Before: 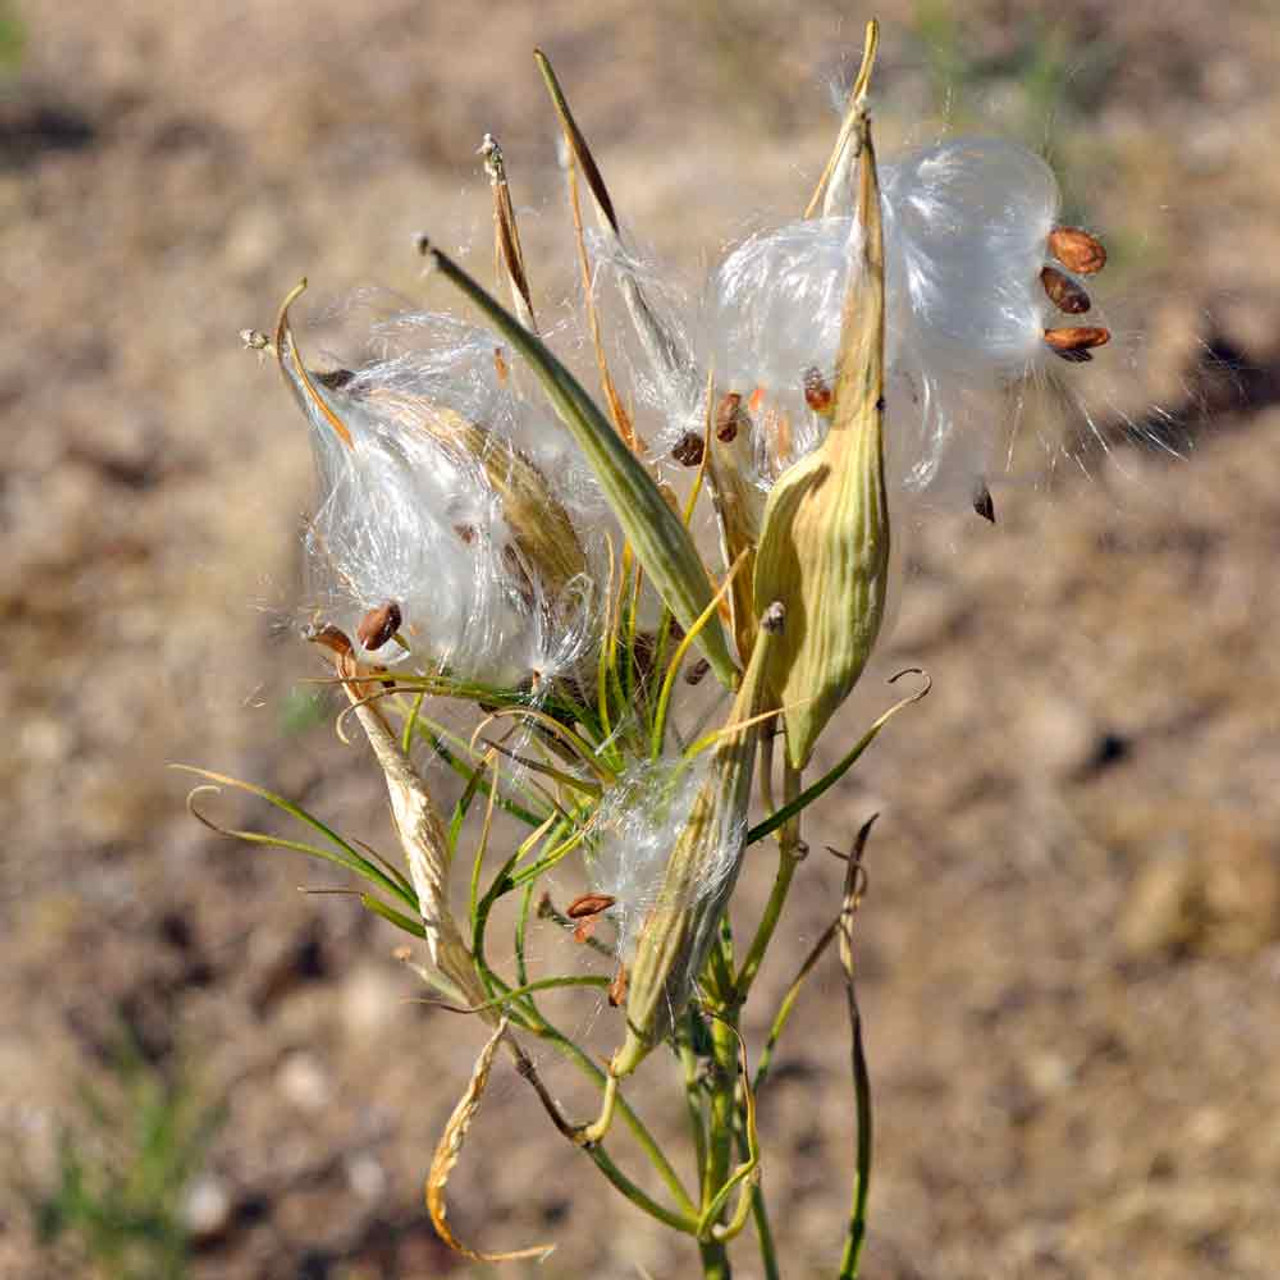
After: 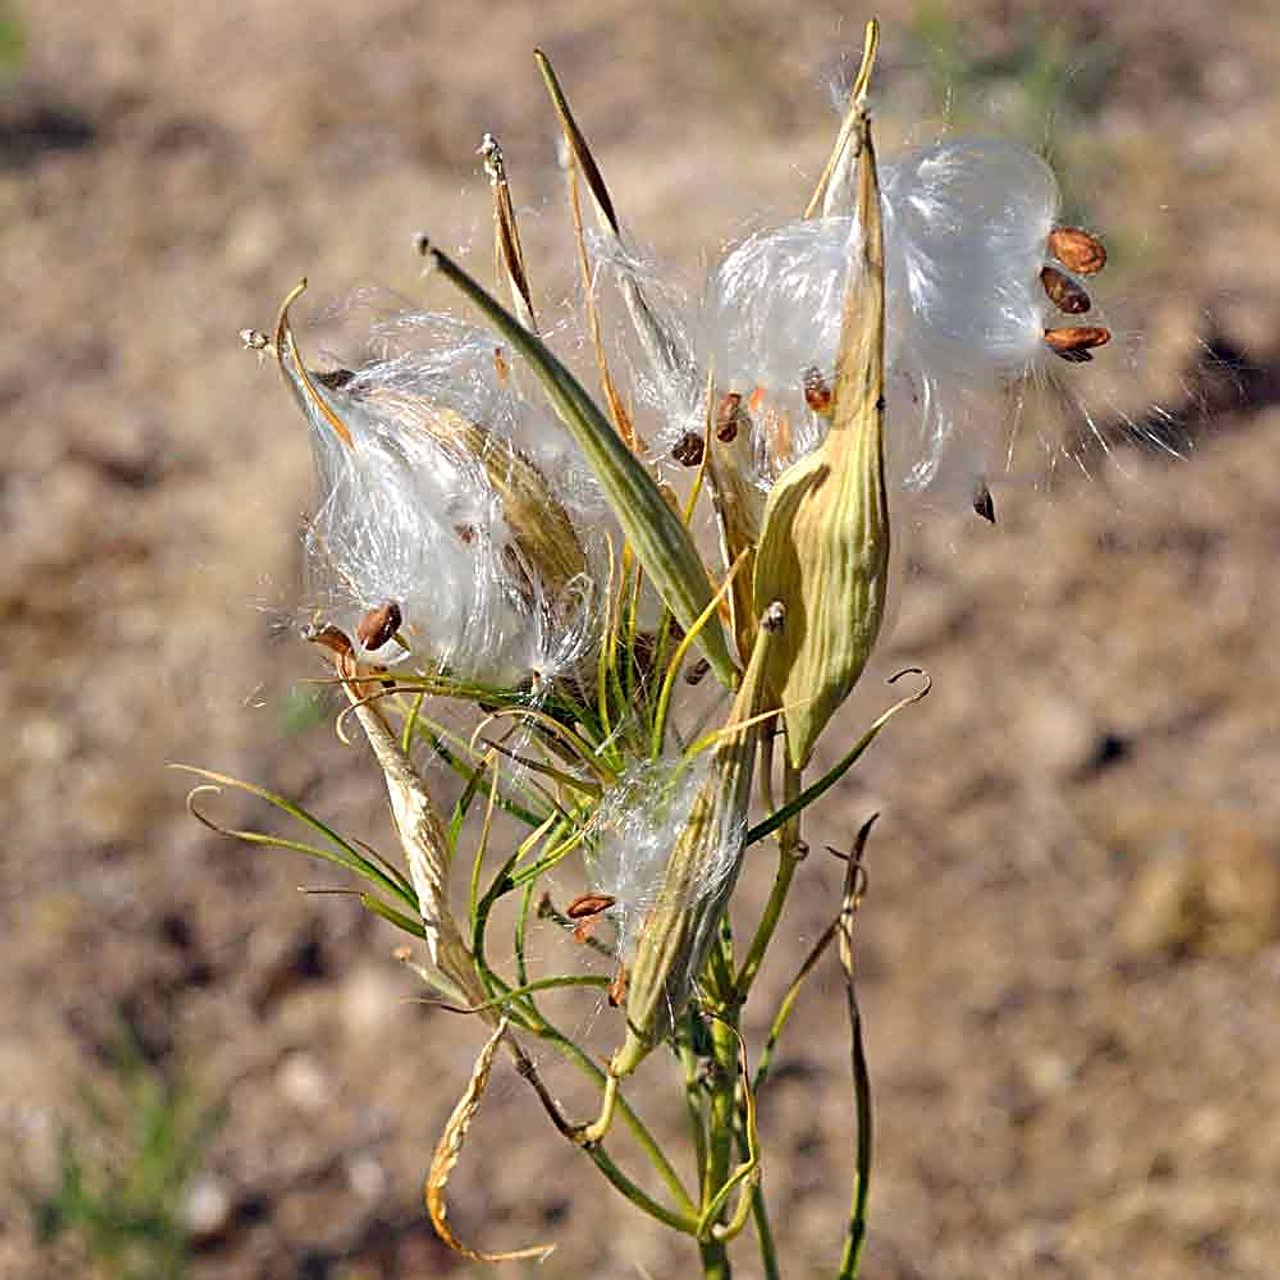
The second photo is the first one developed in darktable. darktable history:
sharpen: radius 2.848, amount 0.711
